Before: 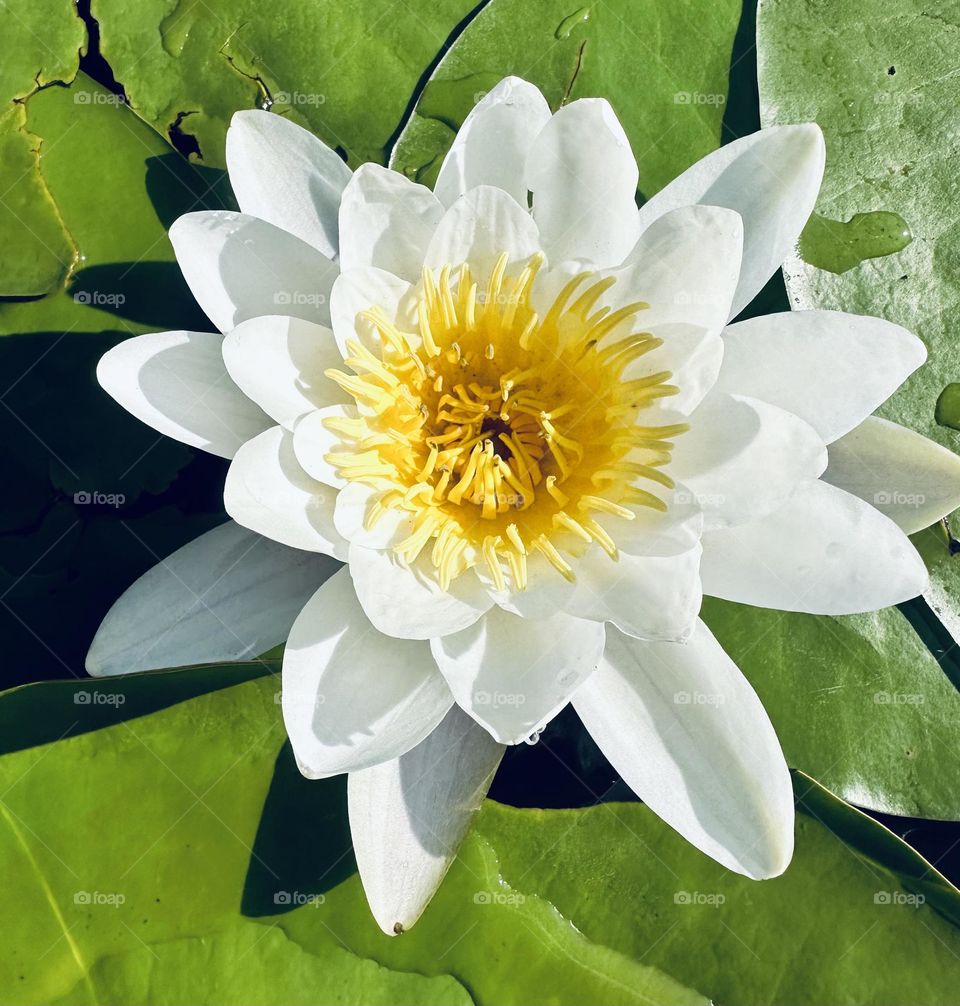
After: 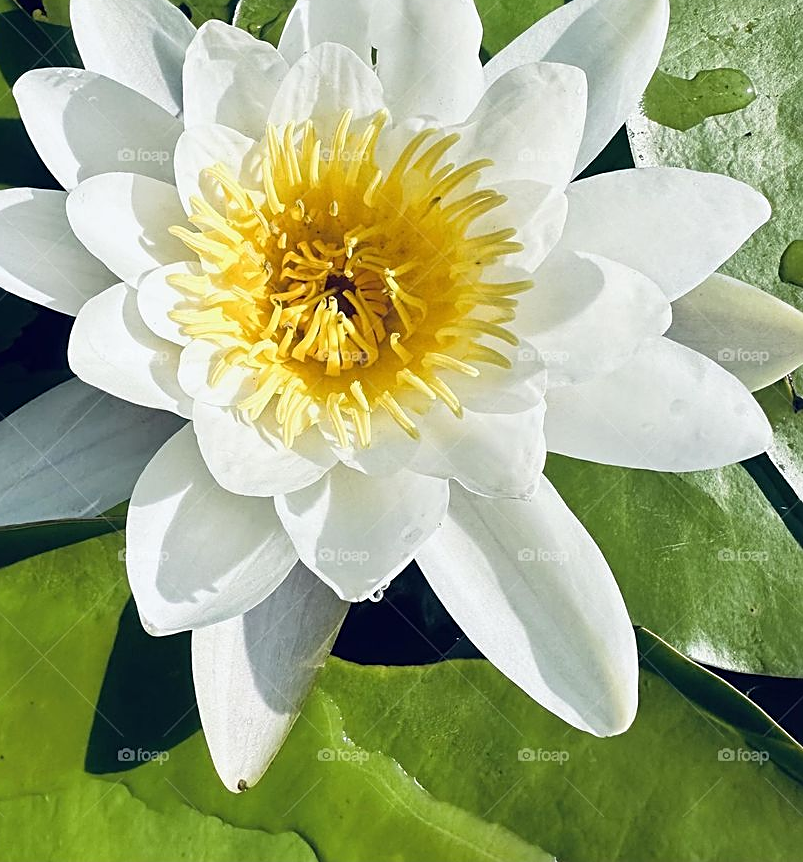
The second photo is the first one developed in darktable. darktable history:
sharpen: on, module defaults
crop: left 16.315%, top 14.246%
